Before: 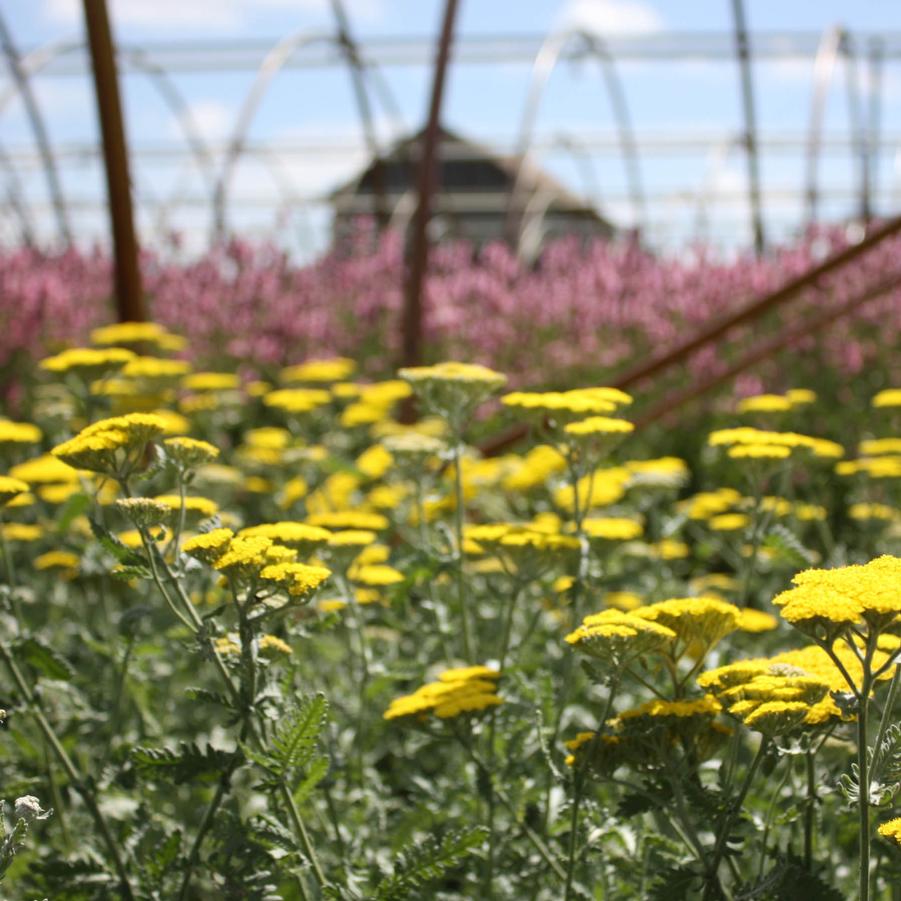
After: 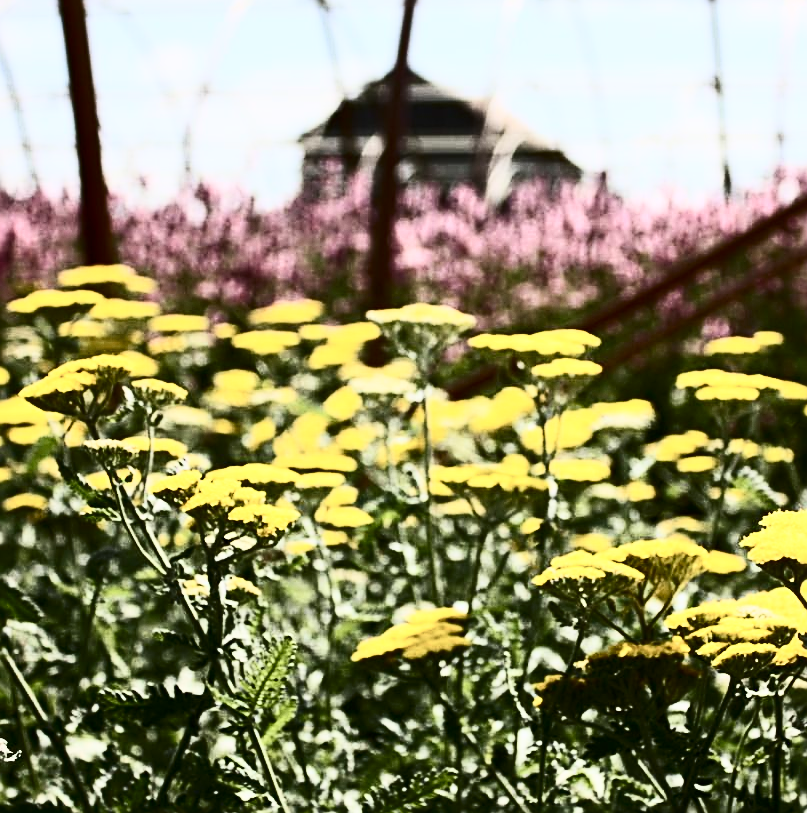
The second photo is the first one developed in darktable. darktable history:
sharpen: radius 2.54, amount 0.638
filmic rgb: black relative exposure -7.65 EV, white relative exposure 4.56 EV, hardness 3.61, contrast in shadows safe
crop: left 3.562%, top 6.492%, right 6.792%, bottom 3.274%
contrast brightness saturation: contrast 0.931, brightness 0.201
